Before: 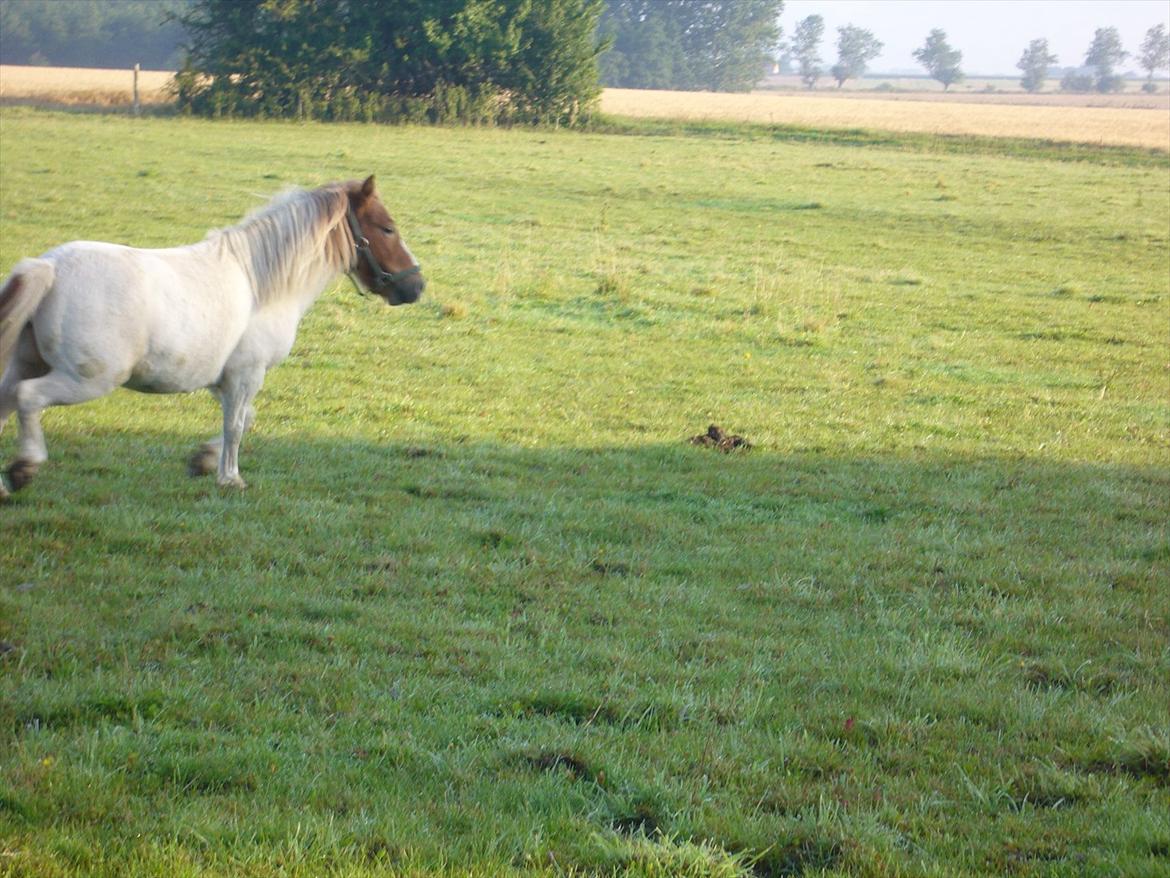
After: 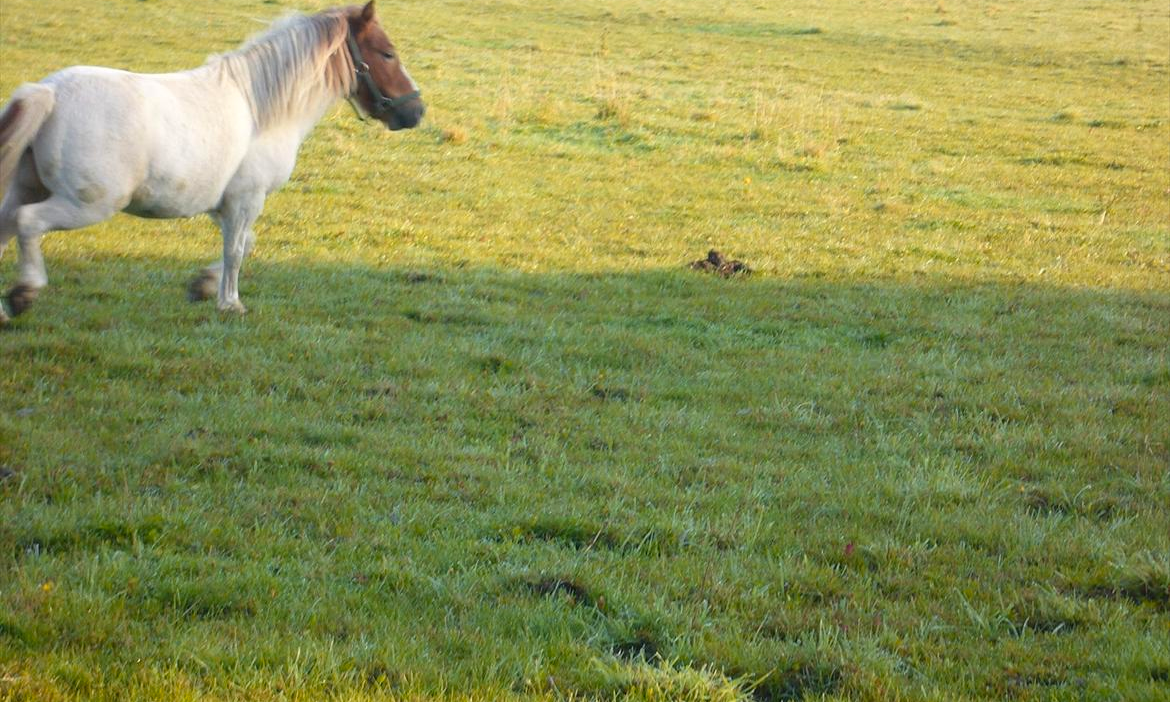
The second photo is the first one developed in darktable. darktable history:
color zones: curves: ch1 [(0.235, 0.558) (0.75, 0.5)]; ch2 [(0.25, 0.462) (0.749, 0.457)], mix 40.67%
crop and rotate: top 19.998%
